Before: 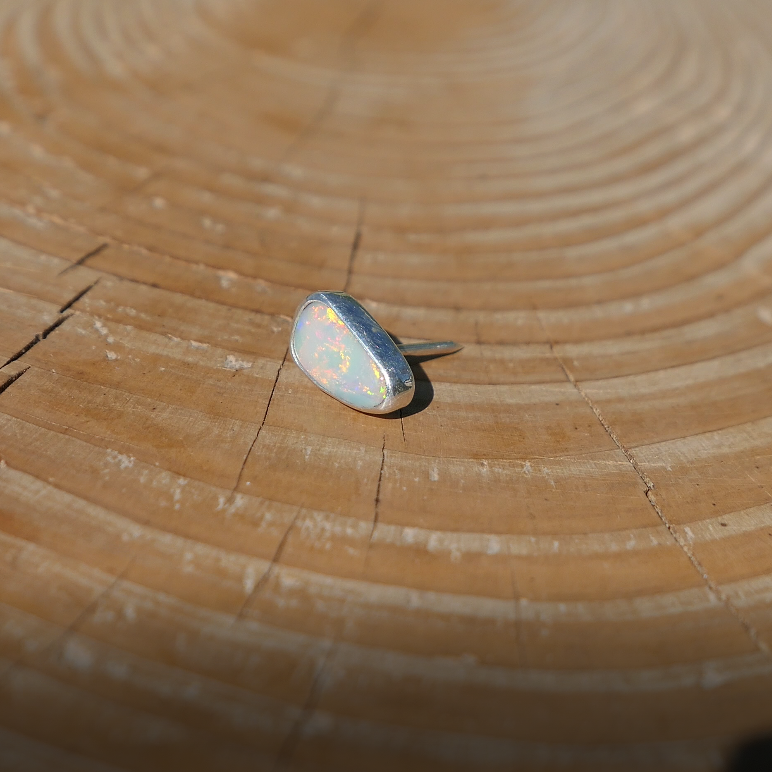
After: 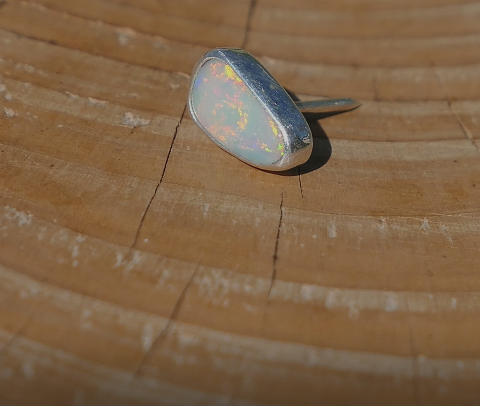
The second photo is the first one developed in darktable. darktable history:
crop: left 13.311%, top 31.595%, right 24.49%, bottom 15.736%
exposure: exposure -0.565 EV, compensate highlight preservation false
contrast equalizer: y [[0.627 ×6], [0.563 ×6], [0 ×6], [0 ×6], [0 ×6]], mix -0.196
